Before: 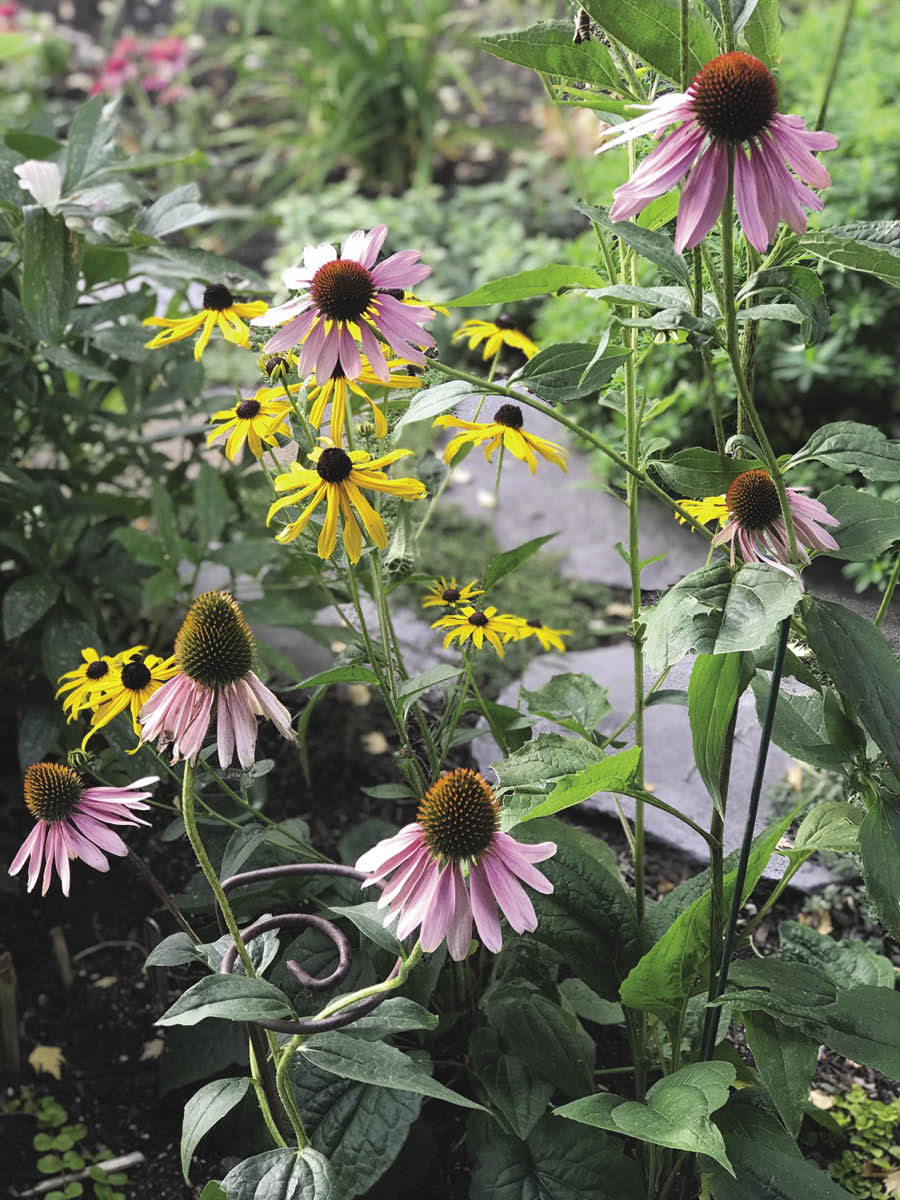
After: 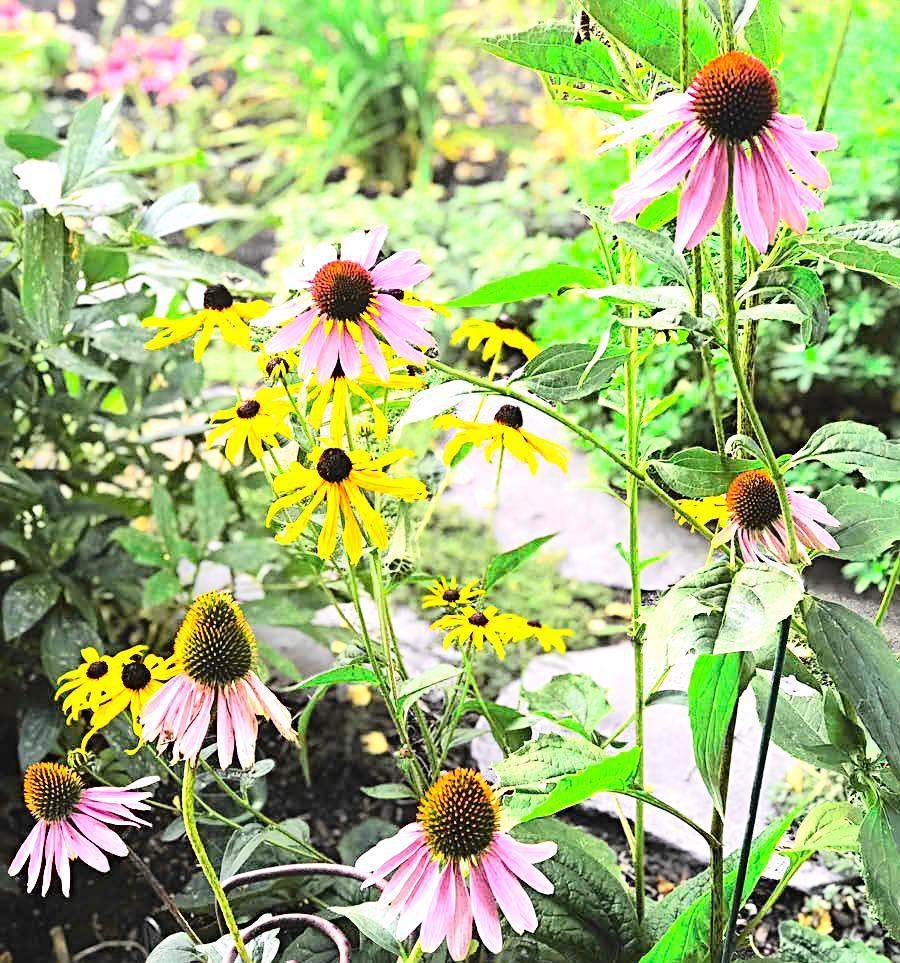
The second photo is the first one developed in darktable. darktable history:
exposure: black level correction 0, exposure 1.2 EV, compensate exposure bias true, compensate highlight preservation false
tone curve: curves: ch0 [(0, 0.005) (0.103, 0.081) (0.196, 0.197) (0.391, 0.469) (0.491, 0.585) (0.638, 0.751) (0.822, 0.886) (0.997, 0.959)]; ch1 [(0, 0) (0.172, 0.123) (0.324, 0.253) (0.396, 0.388) (0.474, 0.479) (0.499, 0.498) (0.529, 0.528) (0.579, 0.614) (0.633, 0.677) (0.812, 0.856) (1, 1)]; ch2 [(0, 0) (0.411, 0.424) (0.459, 0.478) (0.5, 0.501) (0.517, 0.526) (0.553, 0.583) (0.609, 0.646) (0.708, 0.768) (0.839, 0.916) (1, 1)], color space Lab, independent channels, preserve colors none
color zones: curves: ch0 [(0.224, 0.526) (0.75, 0.5)]; ch1 [(0.055, 0.526) (0.224, 0.761) (0.377, 0.526) (0.75, 0.5)]
crop: bottom 19.722%
sharpen: radius 3.979
